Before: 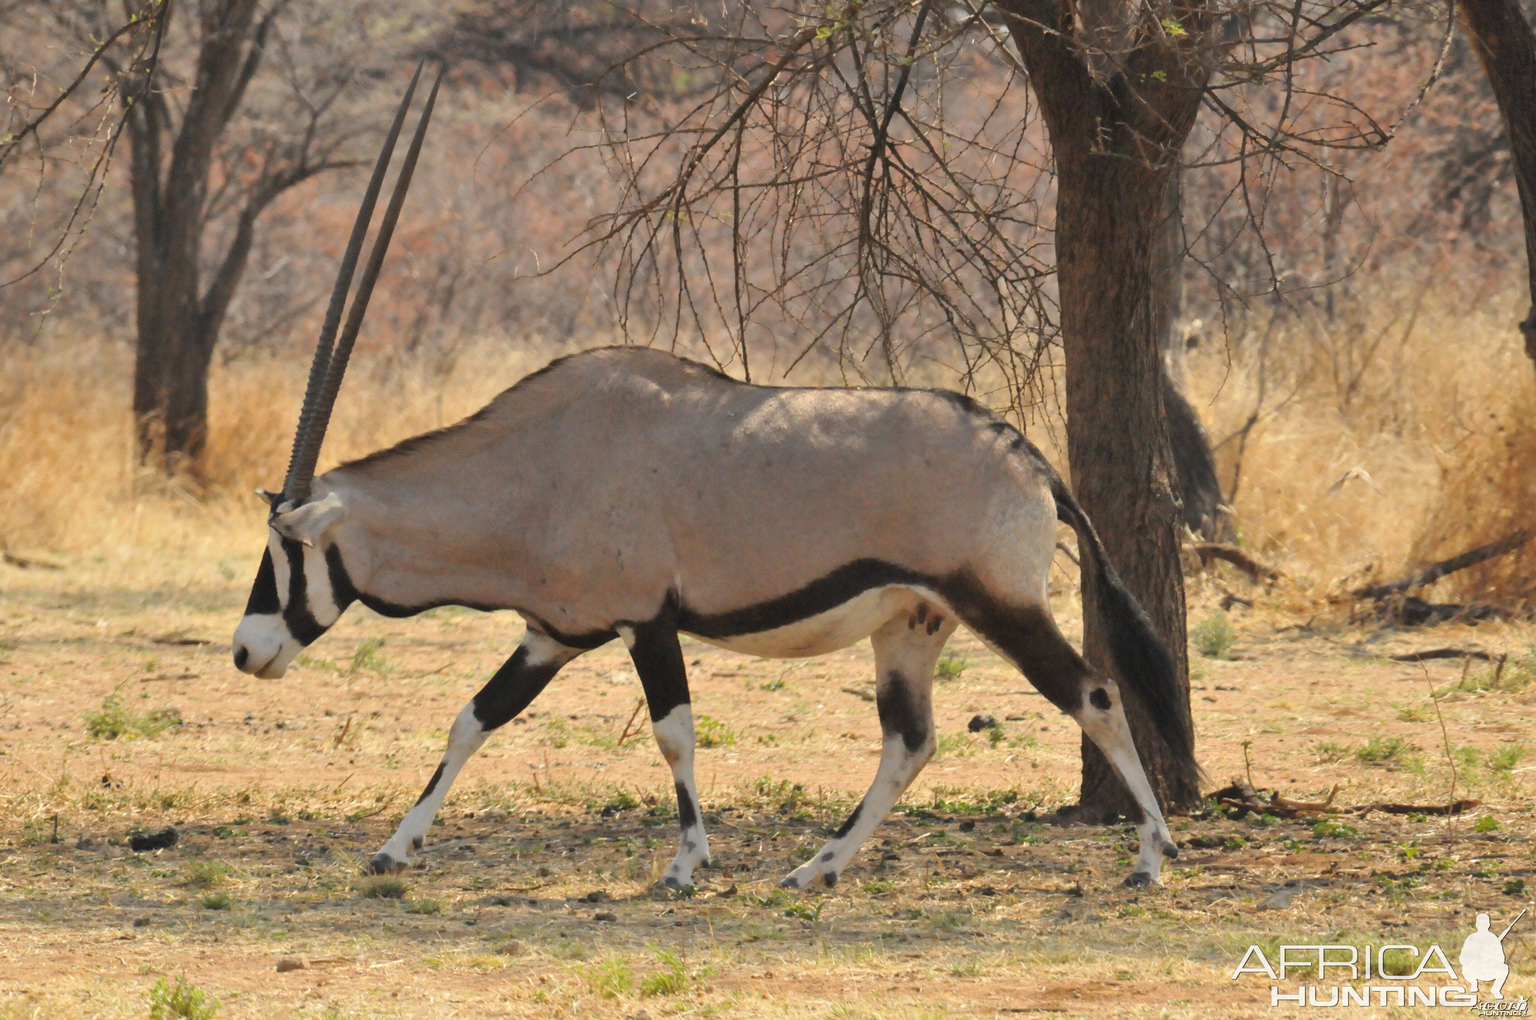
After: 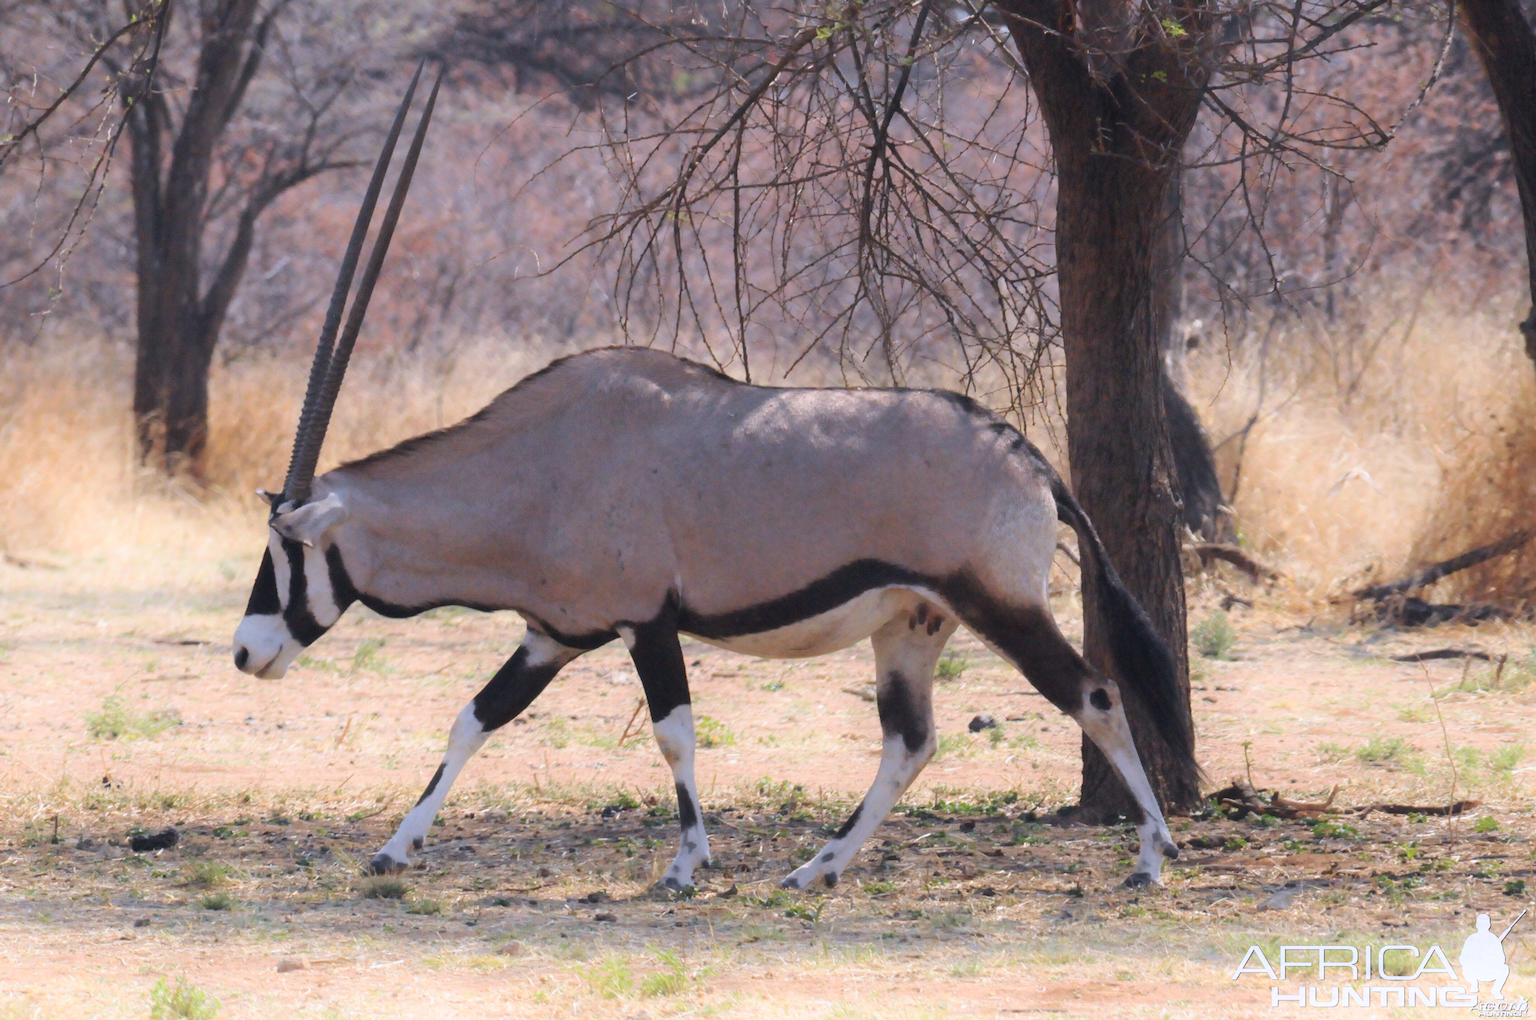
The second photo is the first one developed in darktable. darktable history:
color calibration: illuminant as shot in camera, x 0.379, y 0.397, temperature 4138.74 K
shadows and highlights: shadows -54.04, highlights 87.41, soften with gaussian
contrast brightness saturation: contrast -0.013, brightness -0.008, saturation 0.036
